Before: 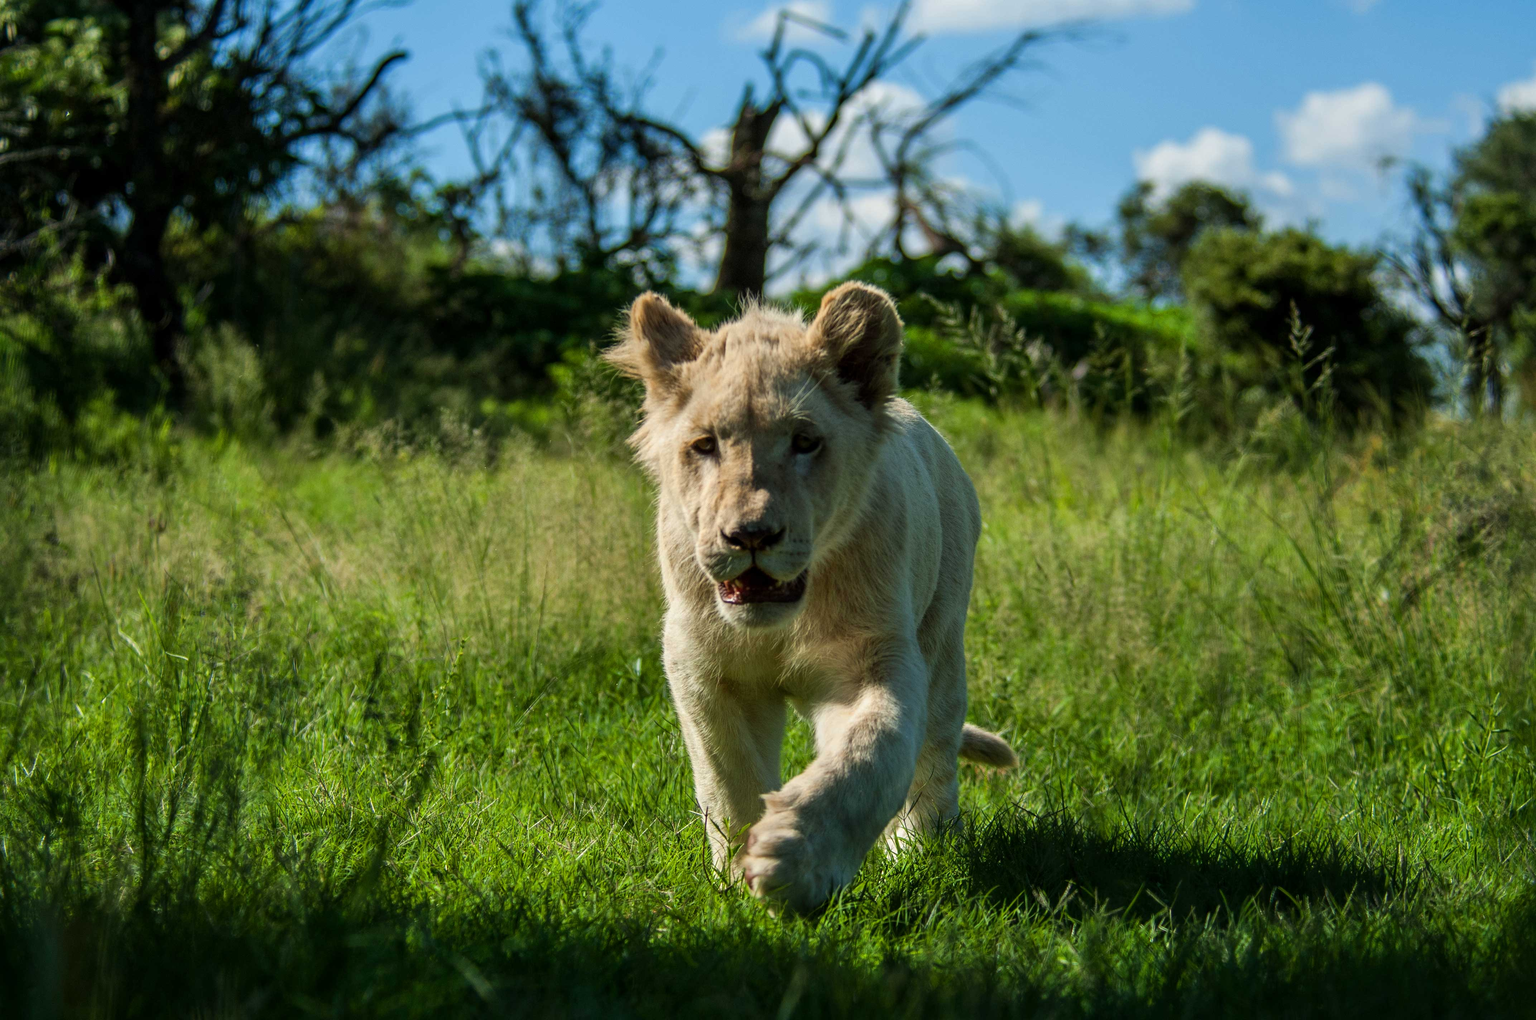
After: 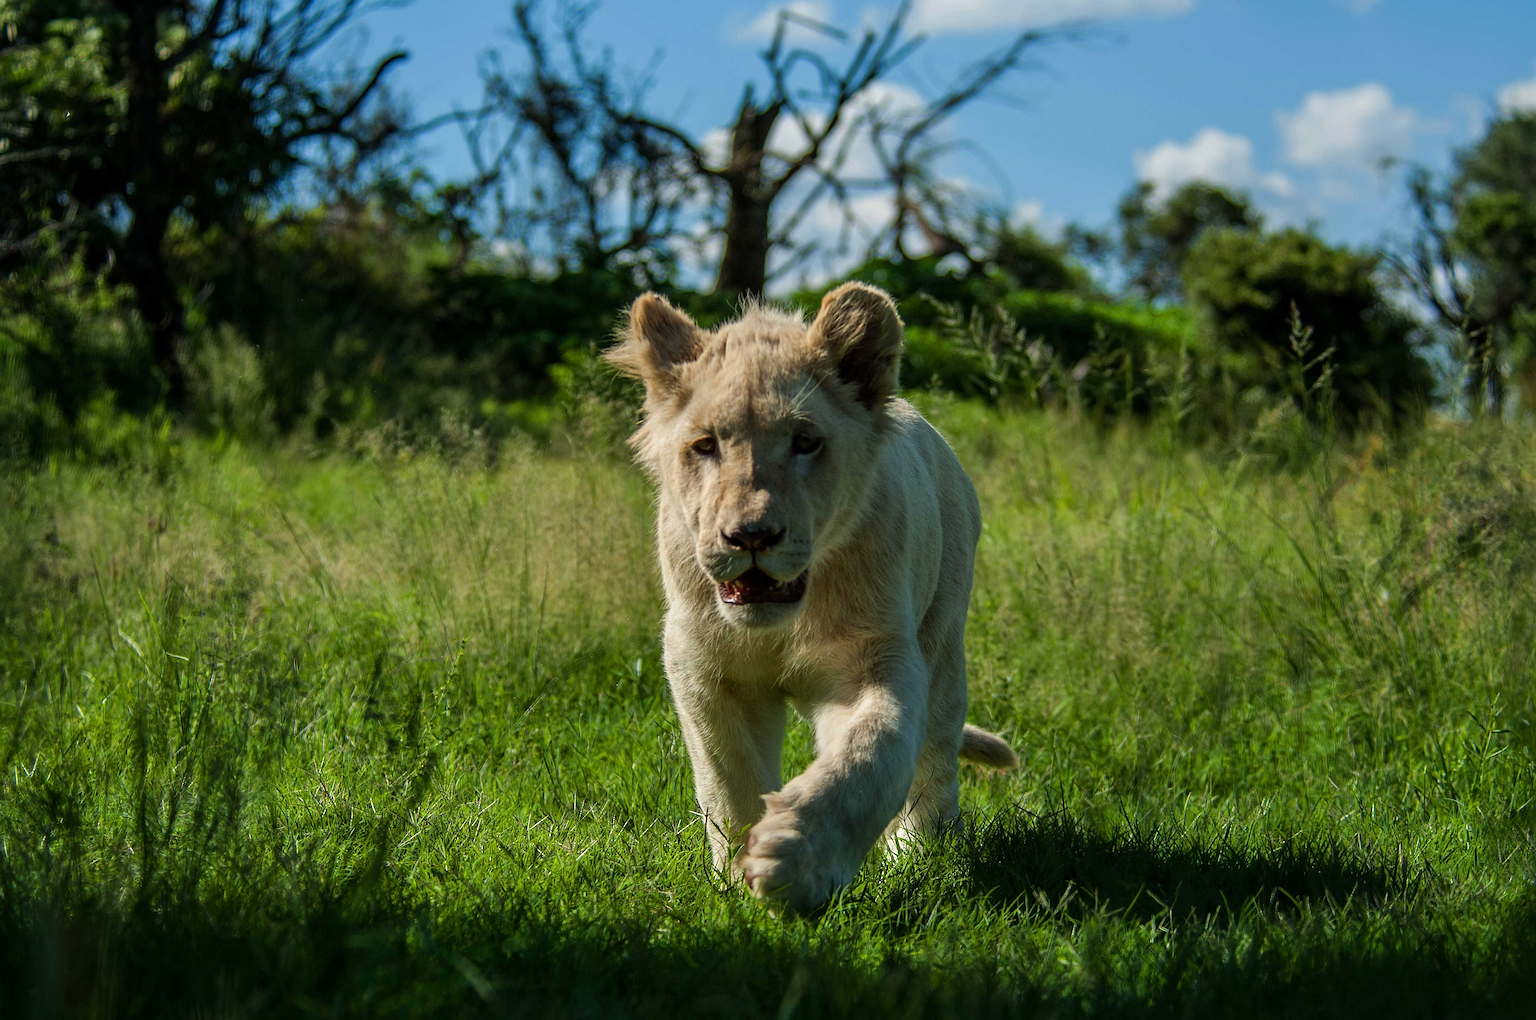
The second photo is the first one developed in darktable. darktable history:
base curve: curves: ch0 [(0, 0) (0.74, 0.67) (1, 1)]
sharpen: on, module defaults
